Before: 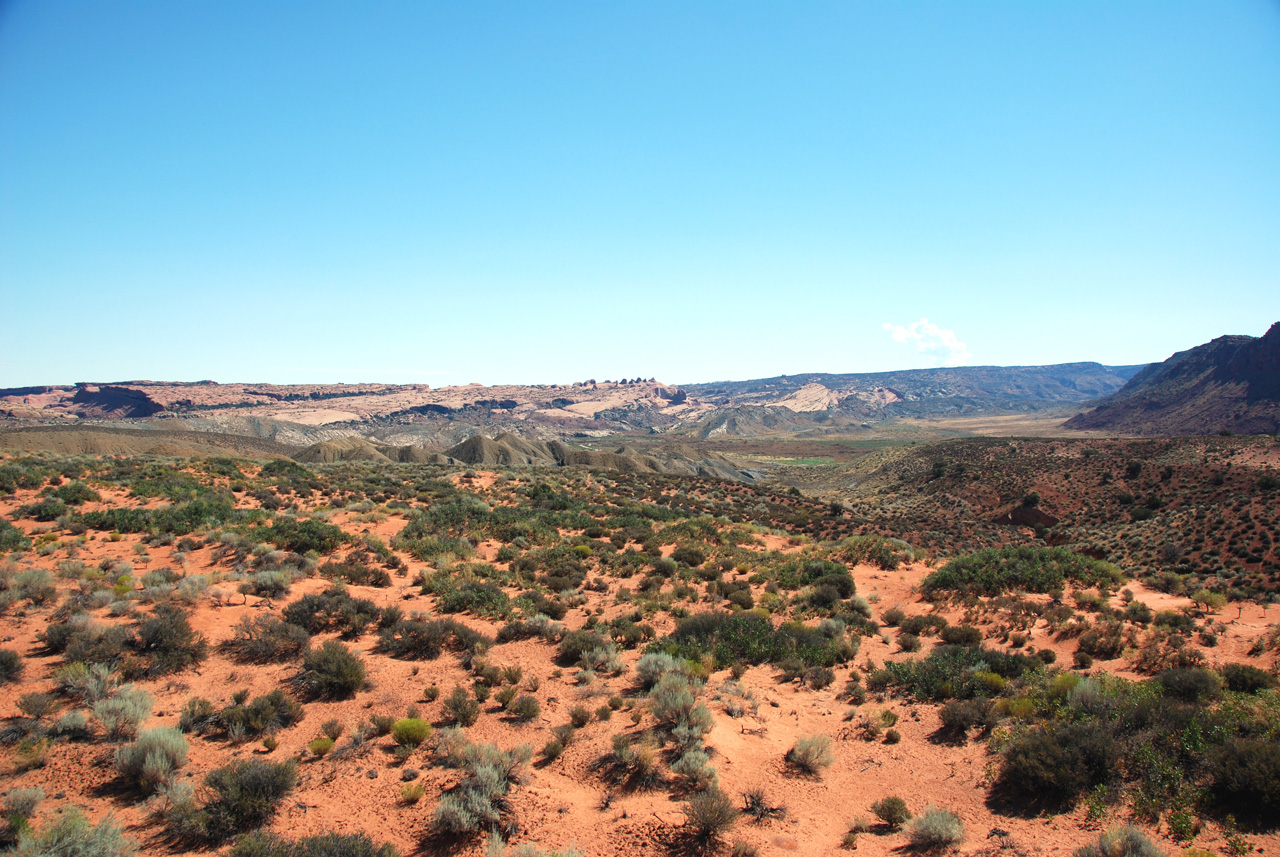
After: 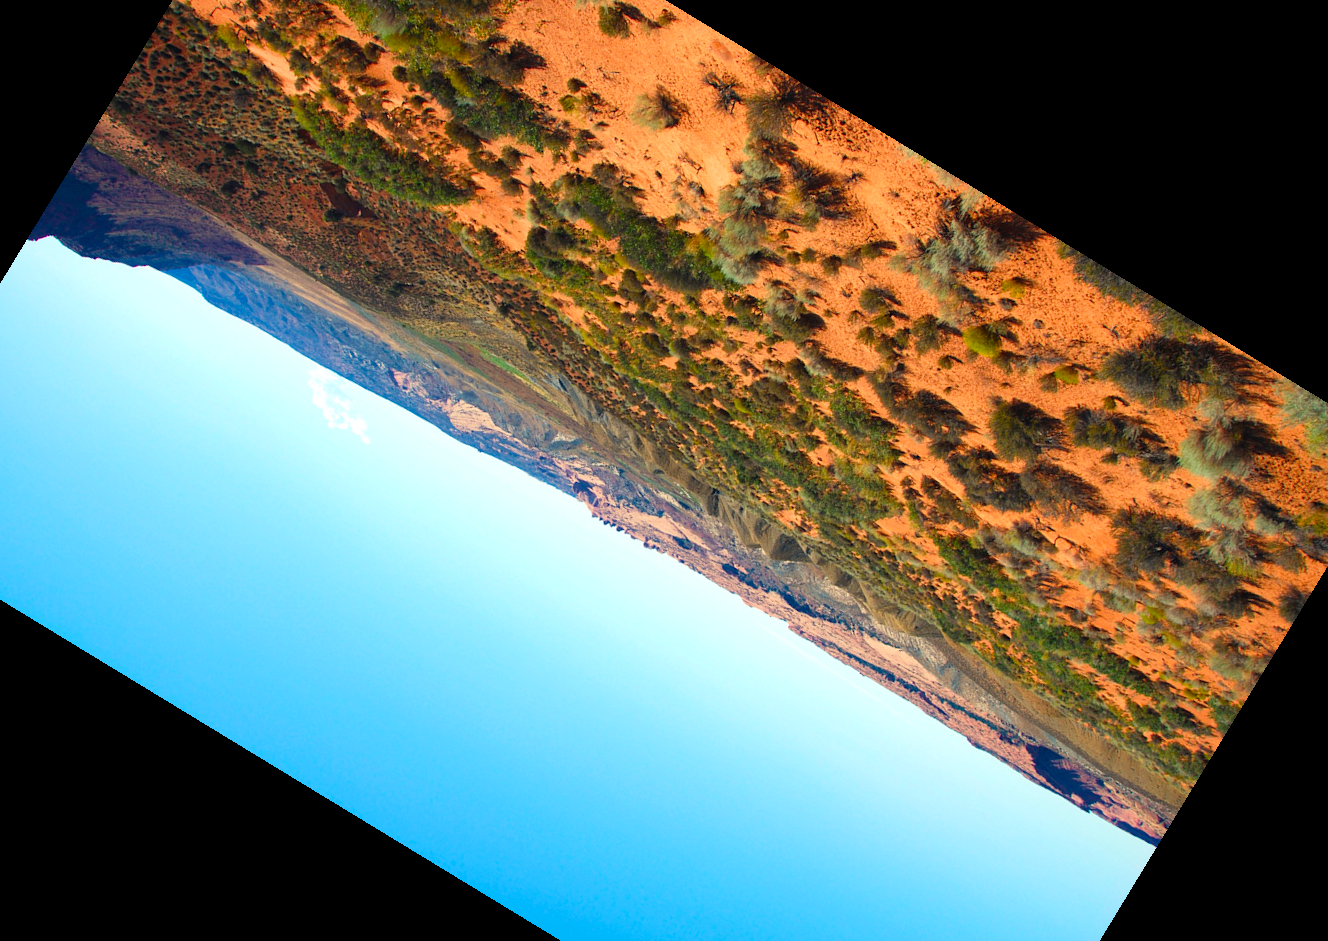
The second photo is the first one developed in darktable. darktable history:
velvia: strength 51%, mid-tones bias 0.51
crop and rotate: angle 148.68°, left 9.111%, top 15.603%, right 4.588%, bottom 17.041%
